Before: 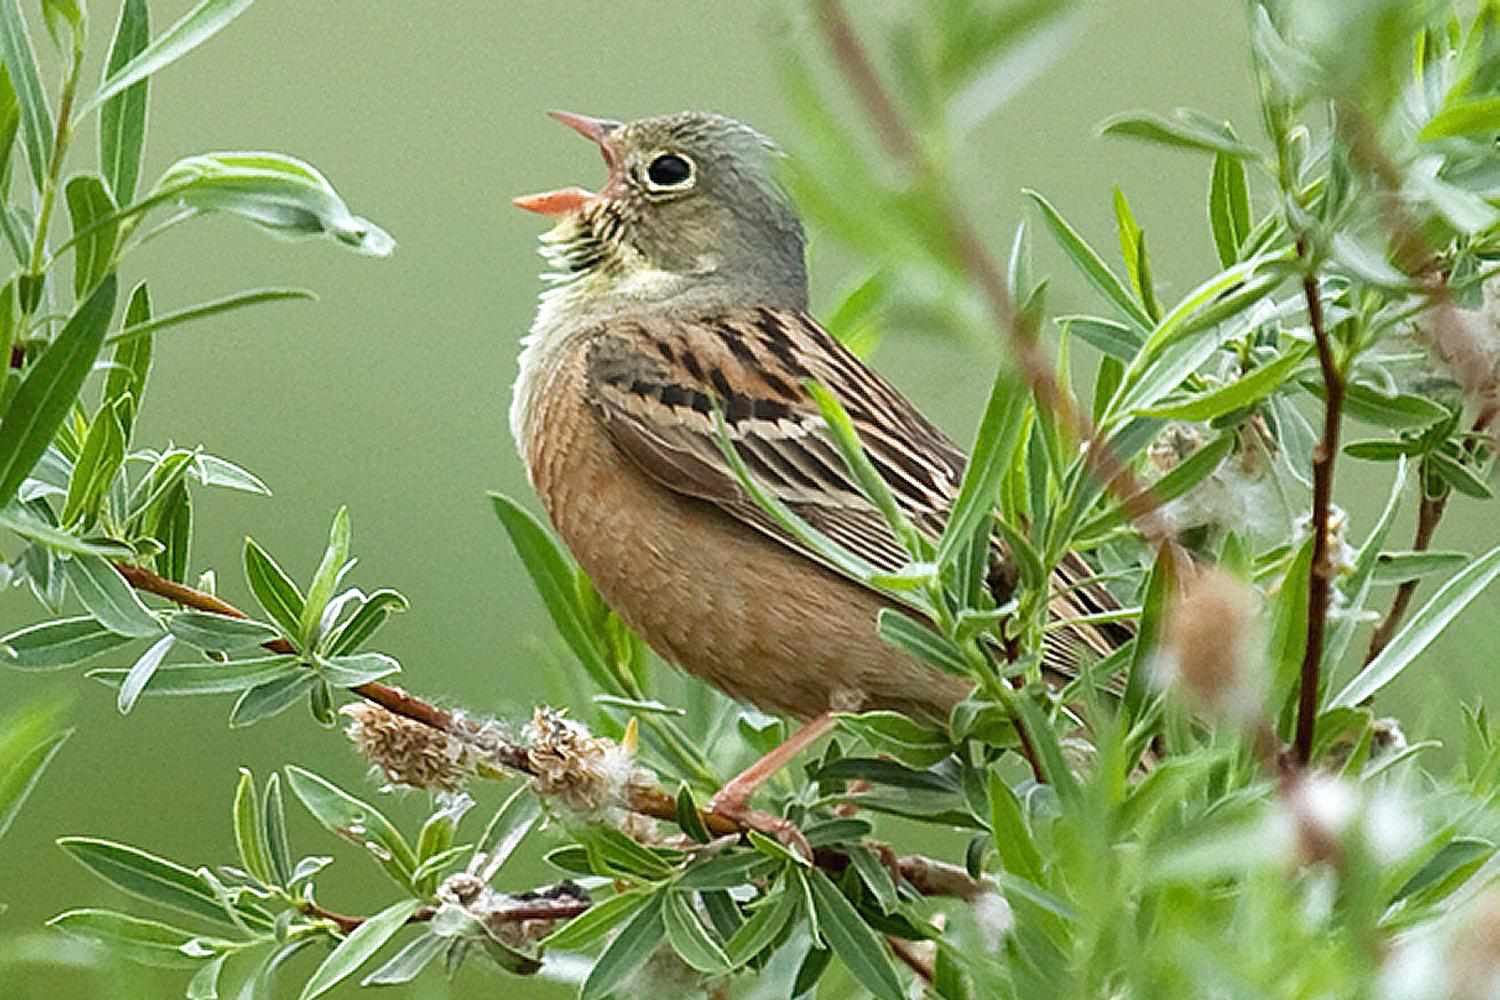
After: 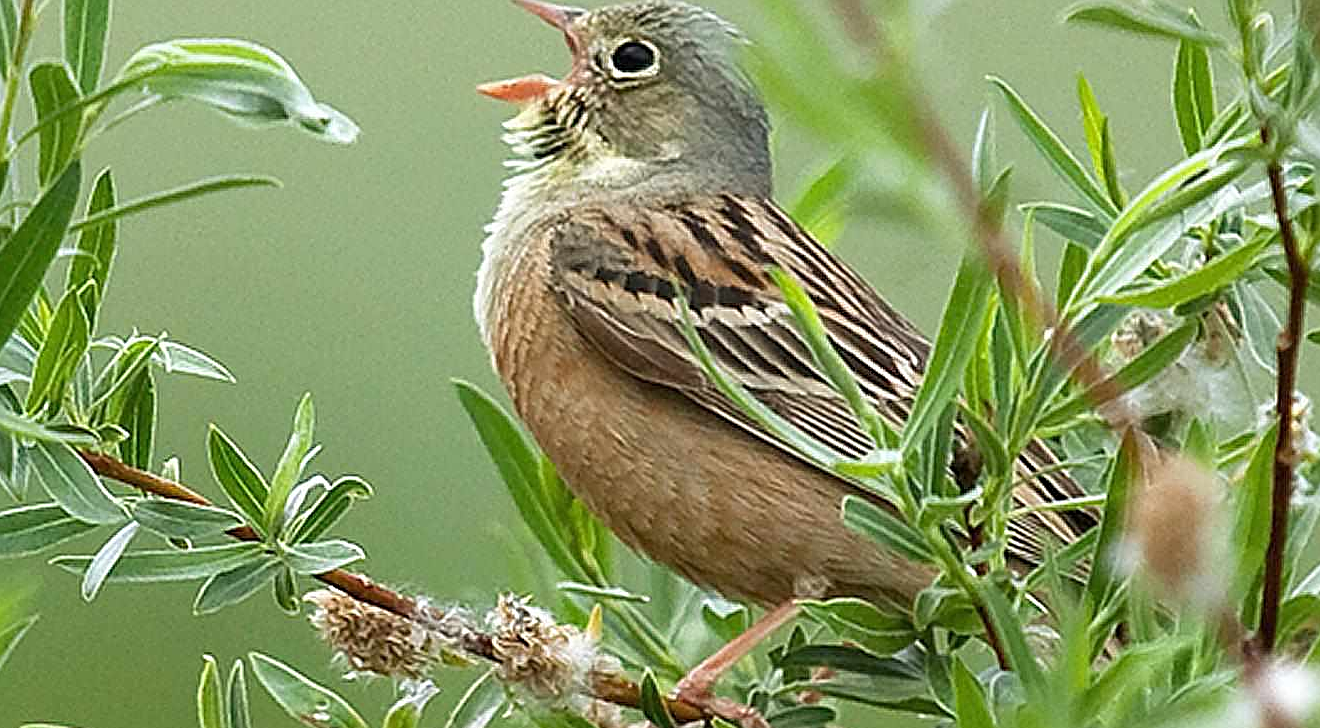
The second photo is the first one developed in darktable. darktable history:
crop and rotate: left 2.426%, top 11.321%, right 9.528%, bottom 15.878%
sharpen: on, module defaults
